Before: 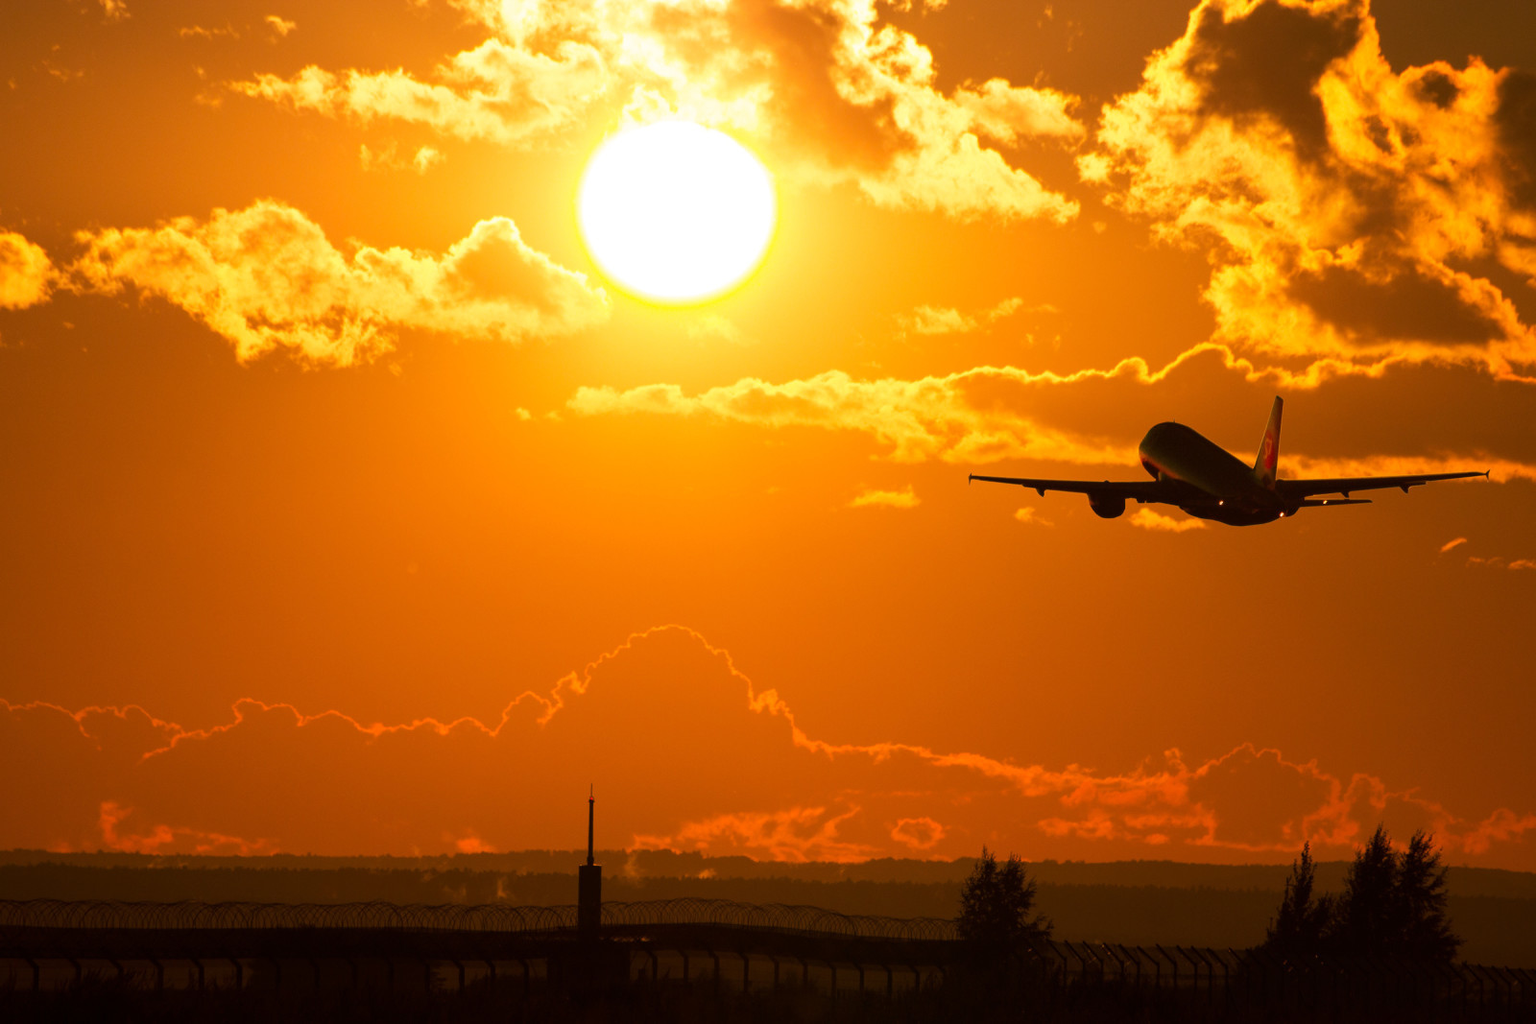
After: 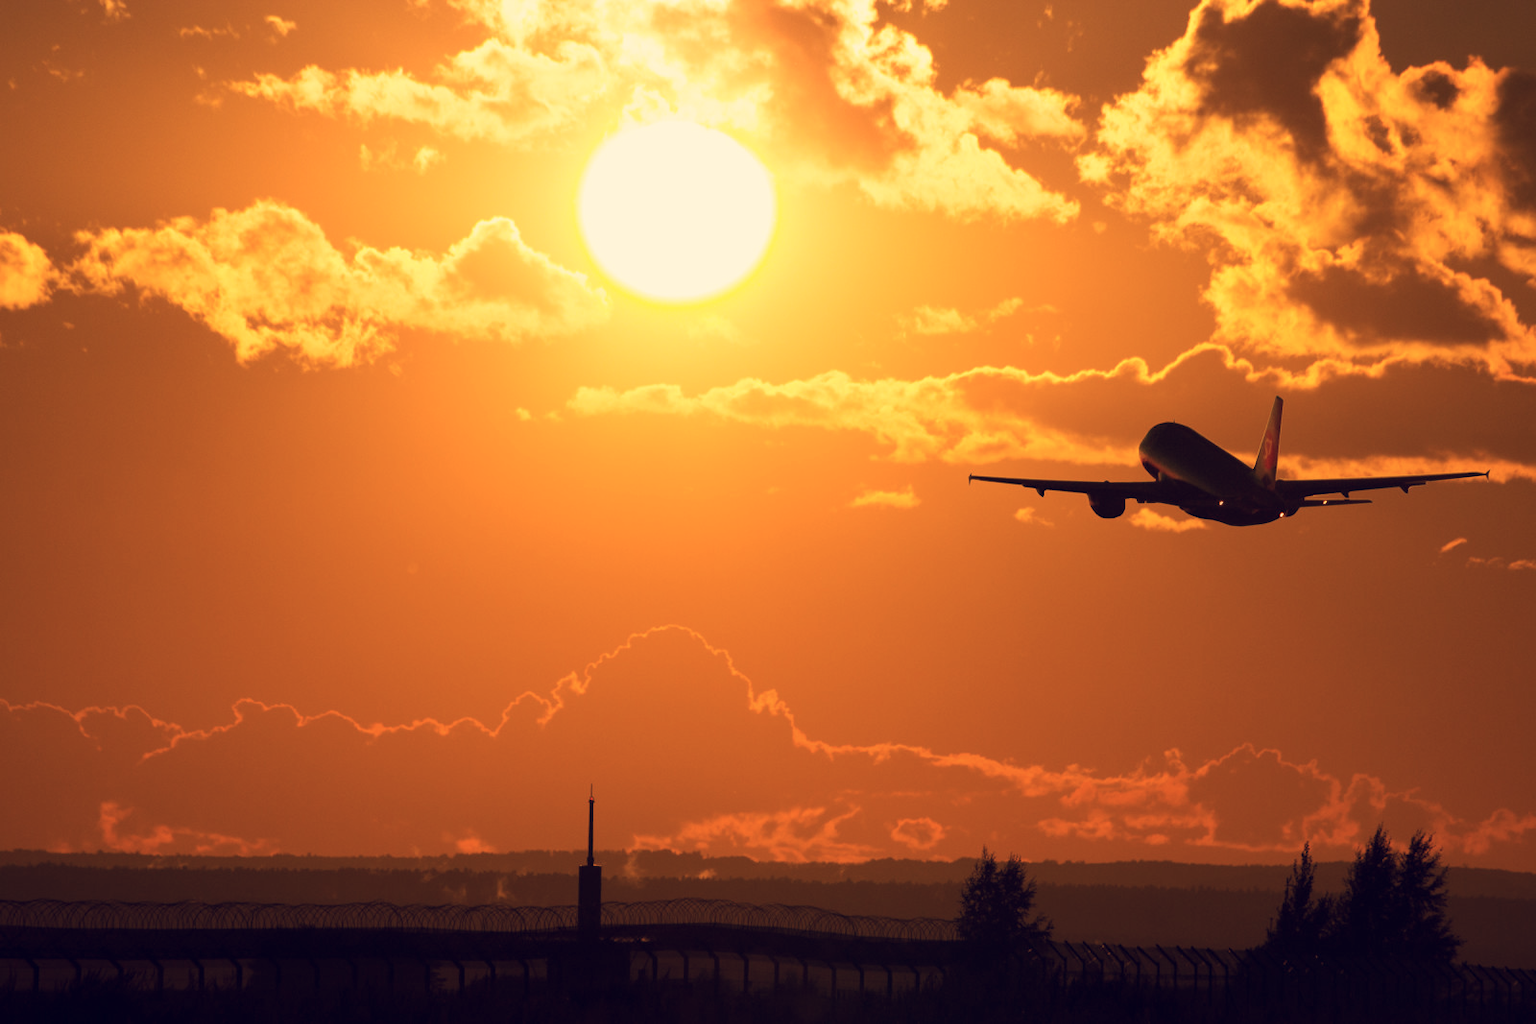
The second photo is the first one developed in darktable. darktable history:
shadows and highlights: shadows 0.403, highlights 39.48
color correction: highlights a* 19.98, highlights b* 27.93, shadows a* 3.34, shadows b* -16.7, saturation 0.719
